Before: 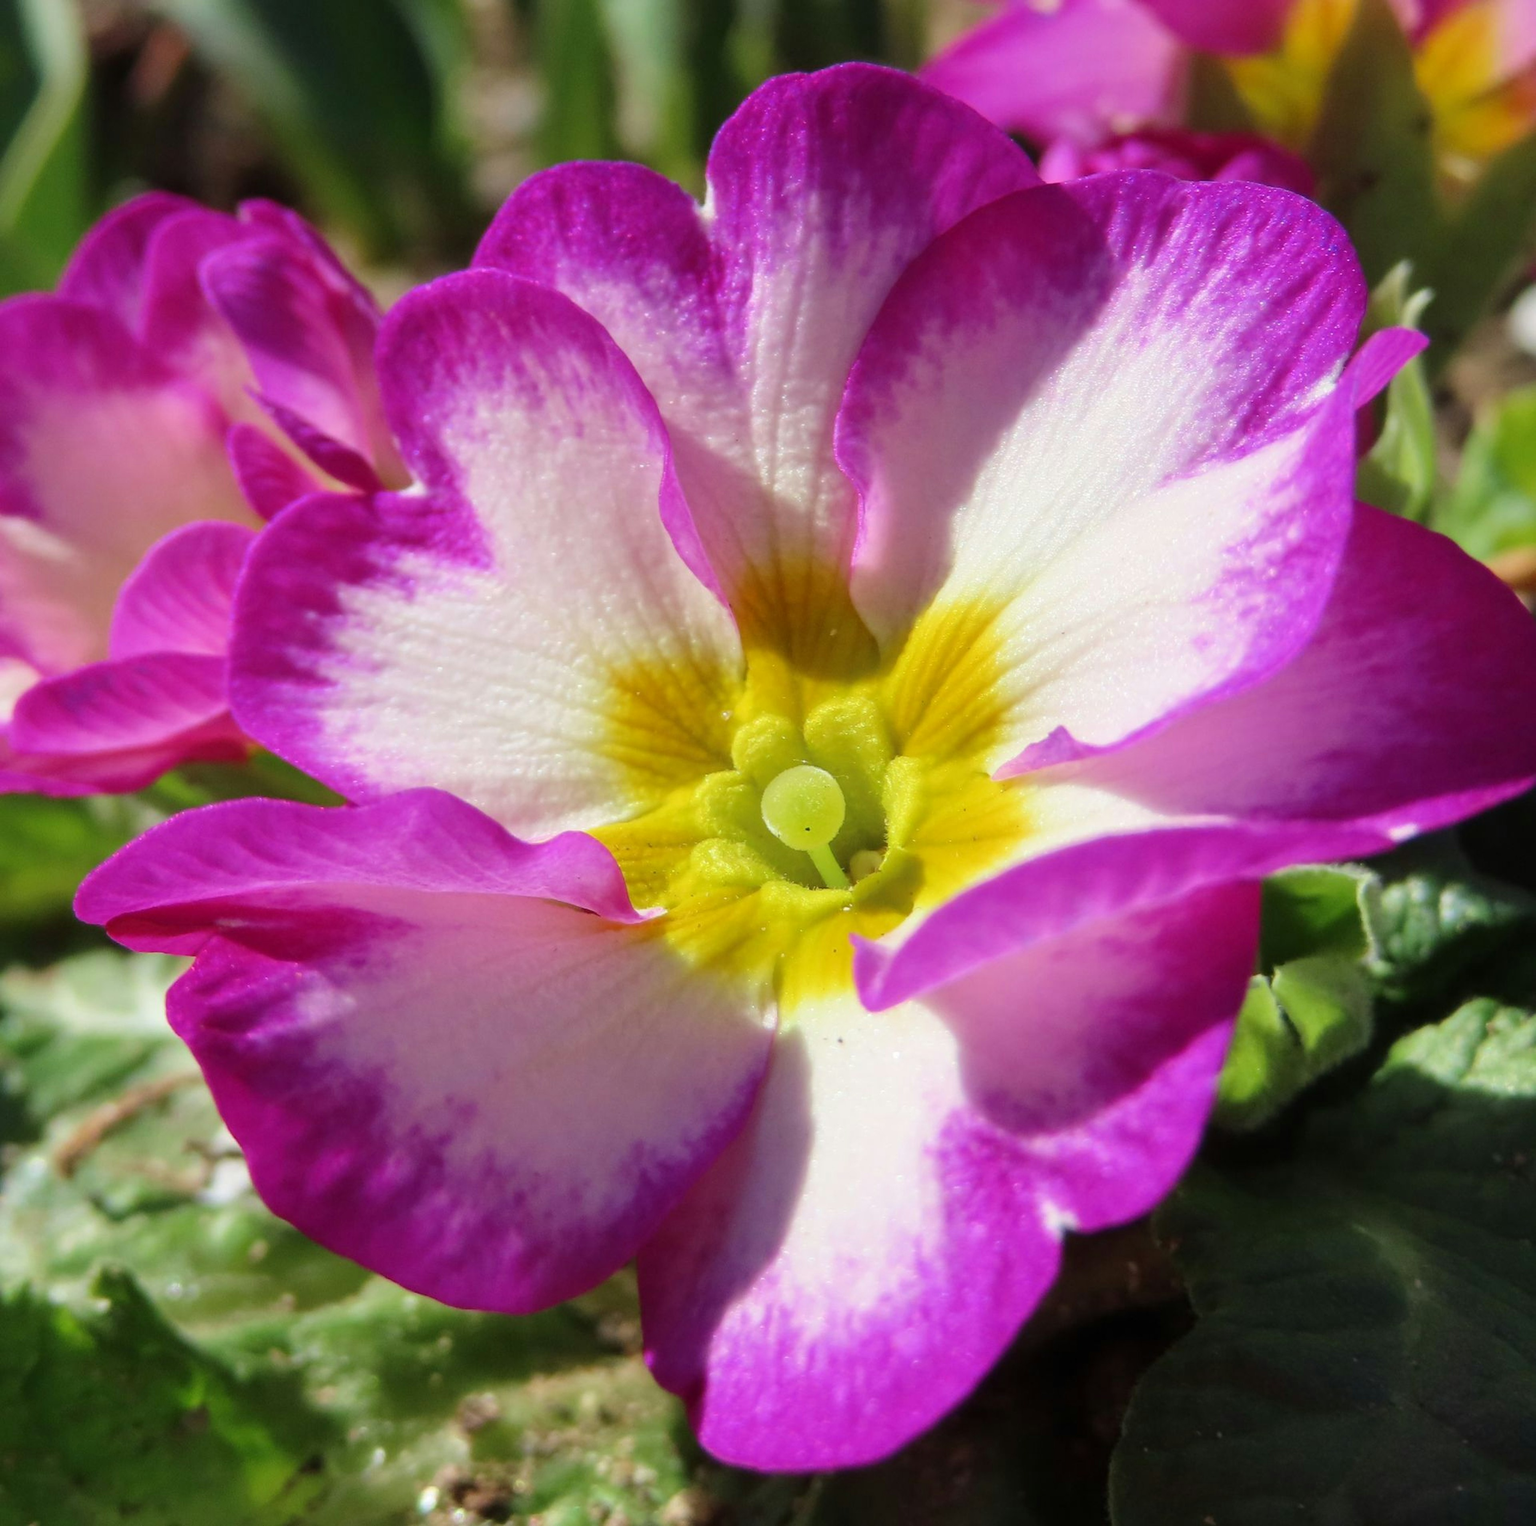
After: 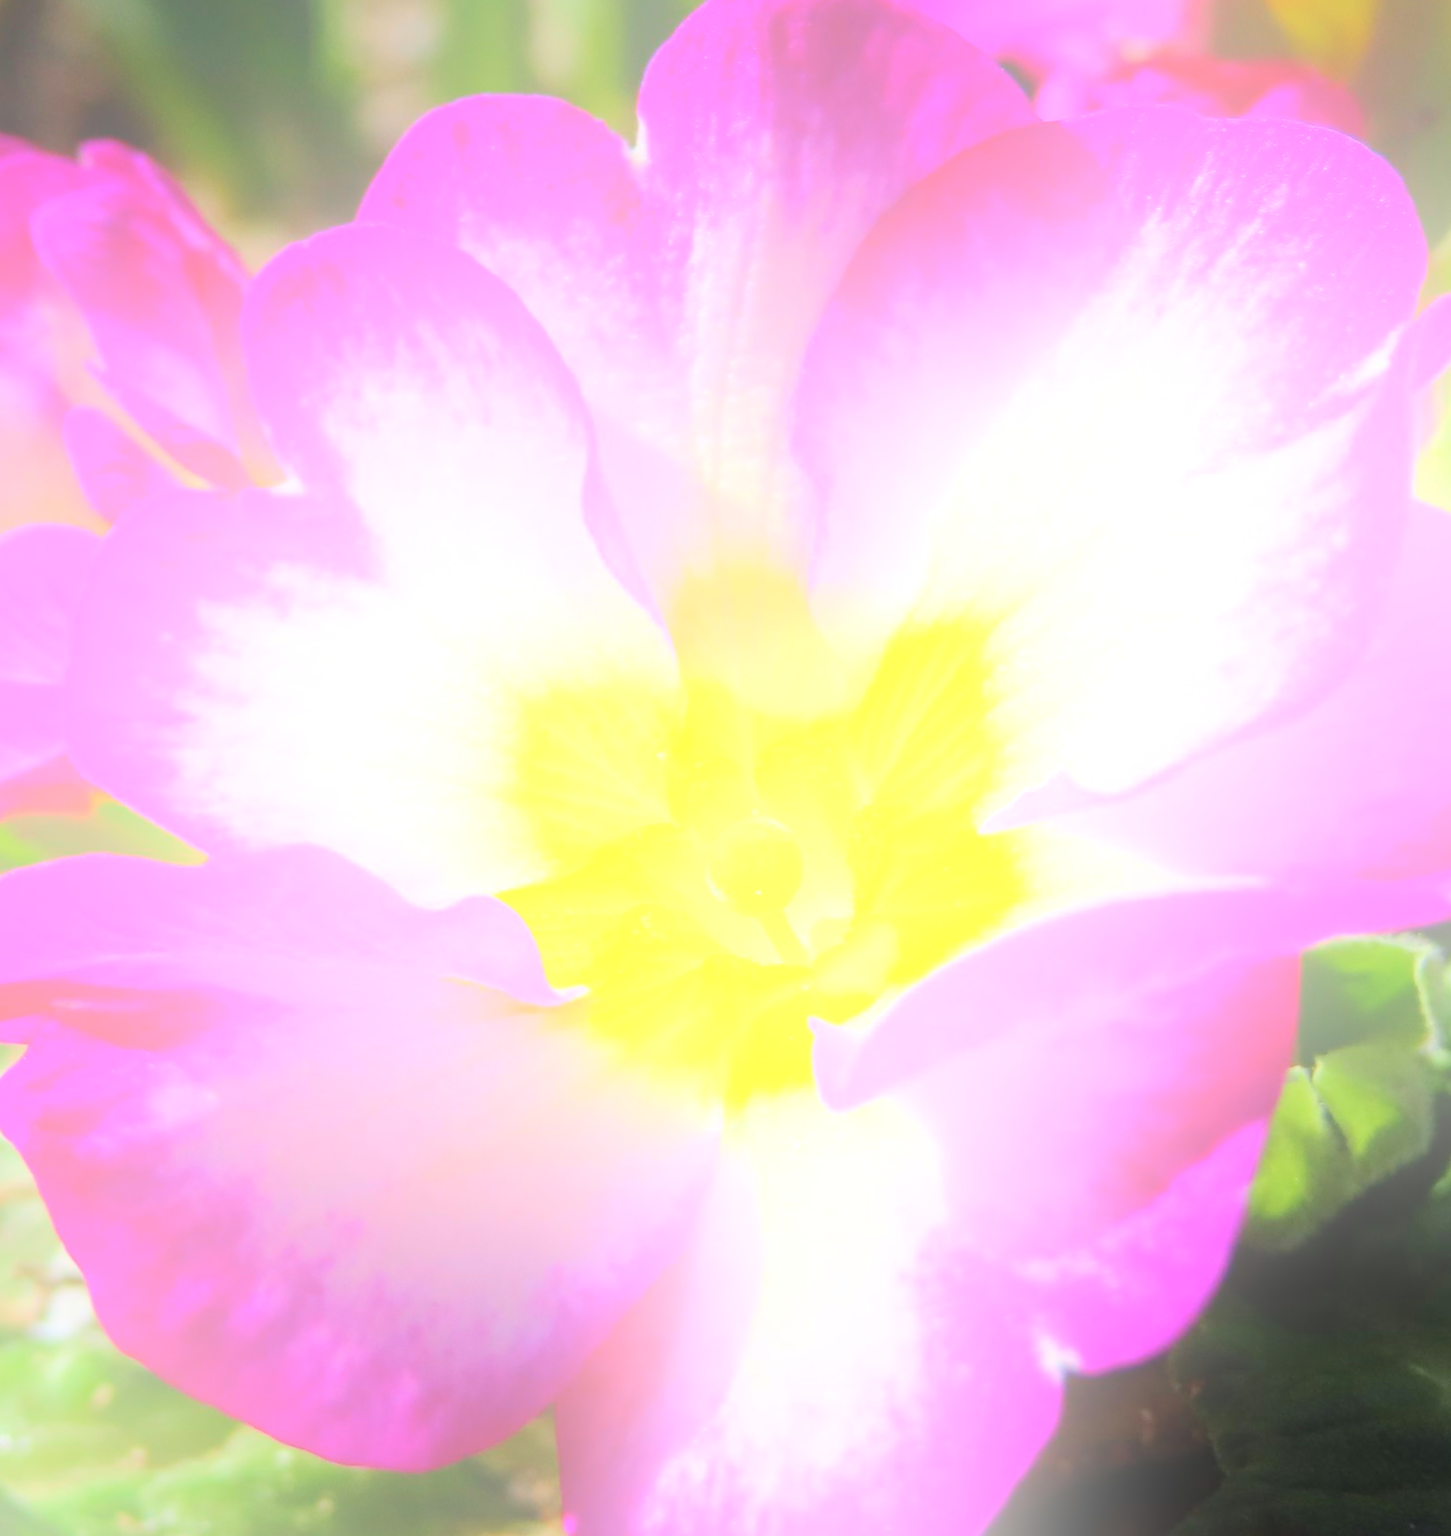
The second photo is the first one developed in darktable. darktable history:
bloom: size 70%, threshold 25%, strength 70%
crop: left 11.225%, top 5.381%, right 9.565%, bottom 10.314%
